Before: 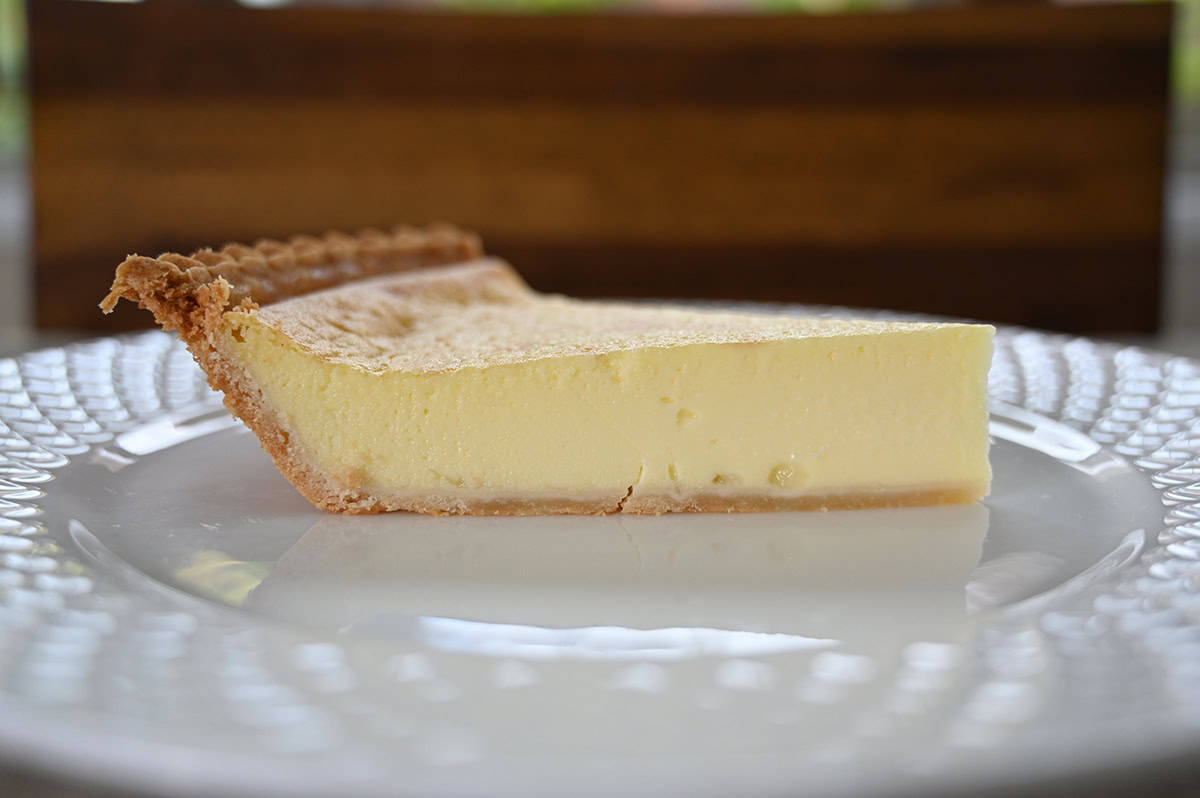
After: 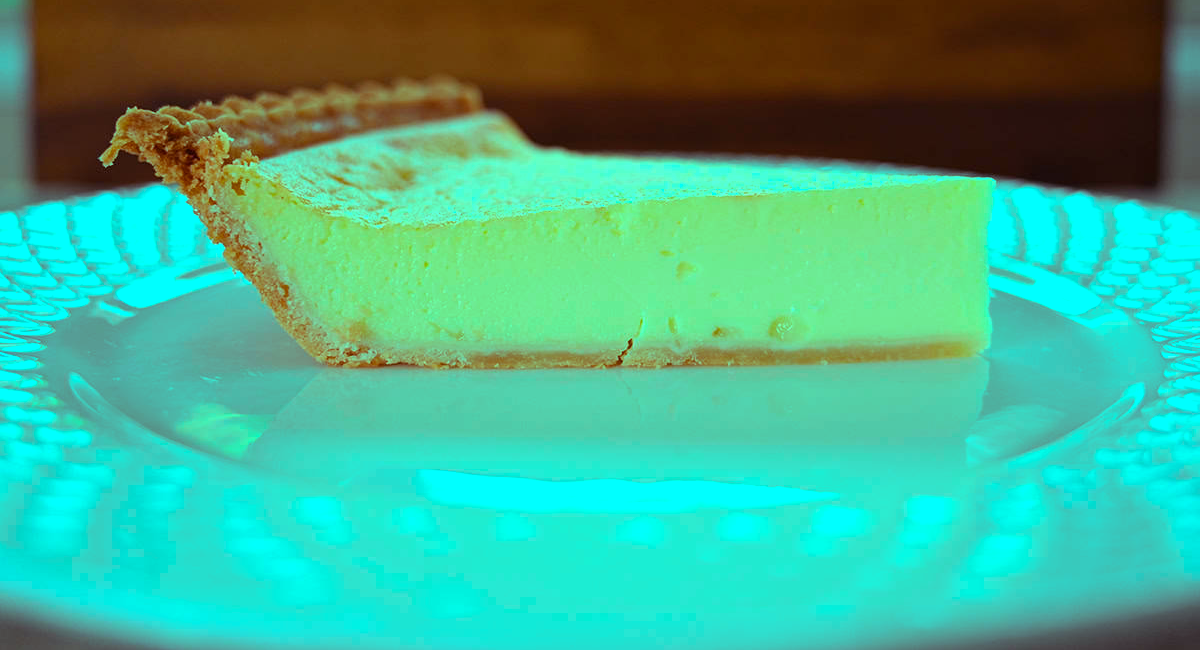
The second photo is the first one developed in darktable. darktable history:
color balance rgb: shadows lift › luminance 0.49%, shadows lift › chroma 6.83%, shadows lift › hue 300.29°, power › hue 208.98°, highlights gain › luminance 20.24%, highlights gain › chroma 13.17%, highlights gain › hue 173.85°, perceptual saturation grading › global saturation 18.05%
crop and rotate: top 18.507%
